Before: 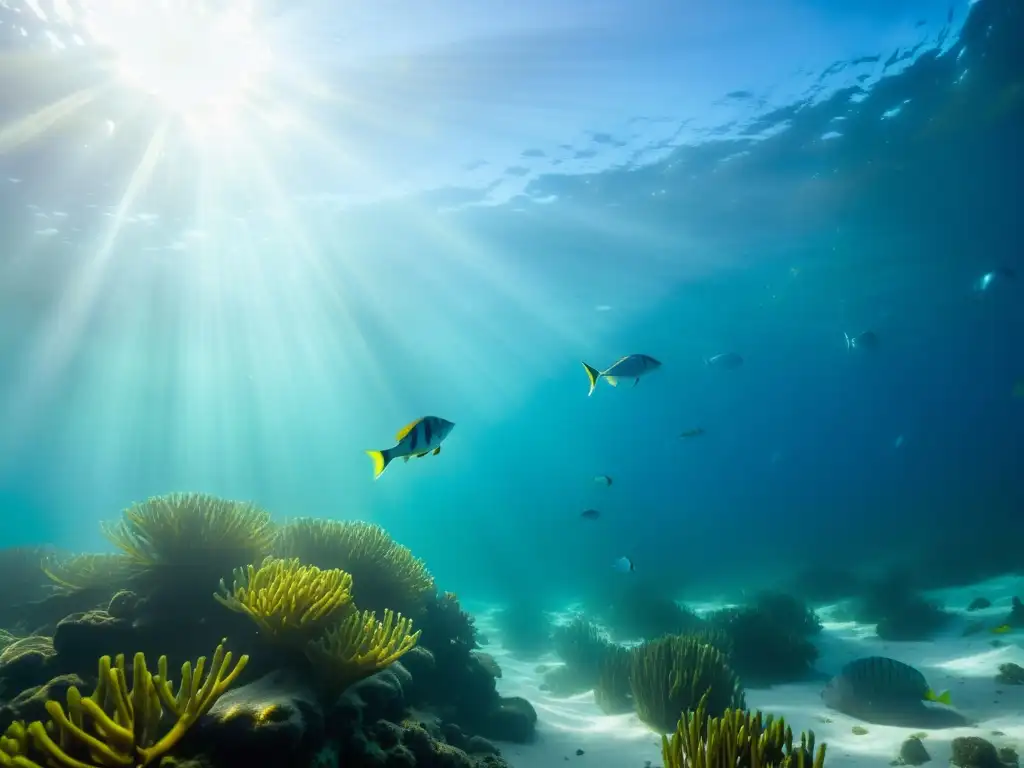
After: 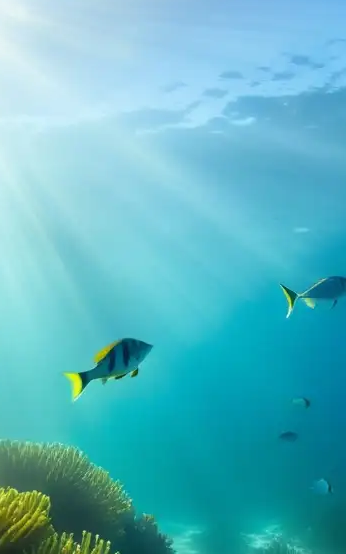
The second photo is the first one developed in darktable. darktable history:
crop and rotate: left 29.495%, top 10.214%, right 36.677%, bottom 17.528%
